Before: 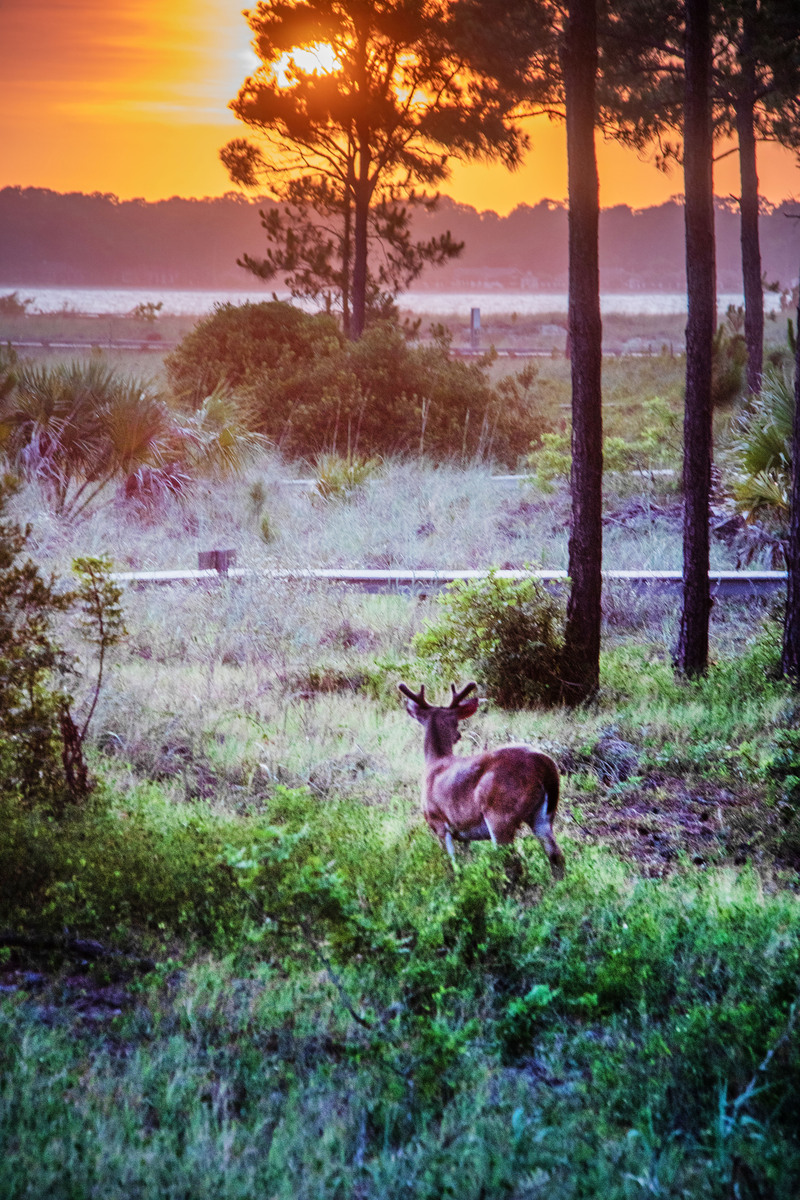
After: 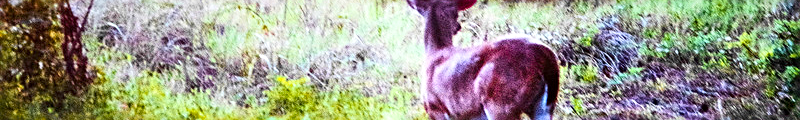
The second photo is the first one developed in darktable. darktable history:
exposure: black level correction 0.001, exposure 0.5 EV, compensate exposure bias true, compensate highlight preservation false
contrast brightness saturation: contrast 0.15, brightness 0.05
sharpen: on, module defaults
crop and rotate: top 59.084%, bottom 30.916%
color zones: curves: ch1 [(0.24, 0.629) (0.75, 0.5)]; ch2 [(0.255, 0.454) (0.745, 0.491)], mix 102.12%
